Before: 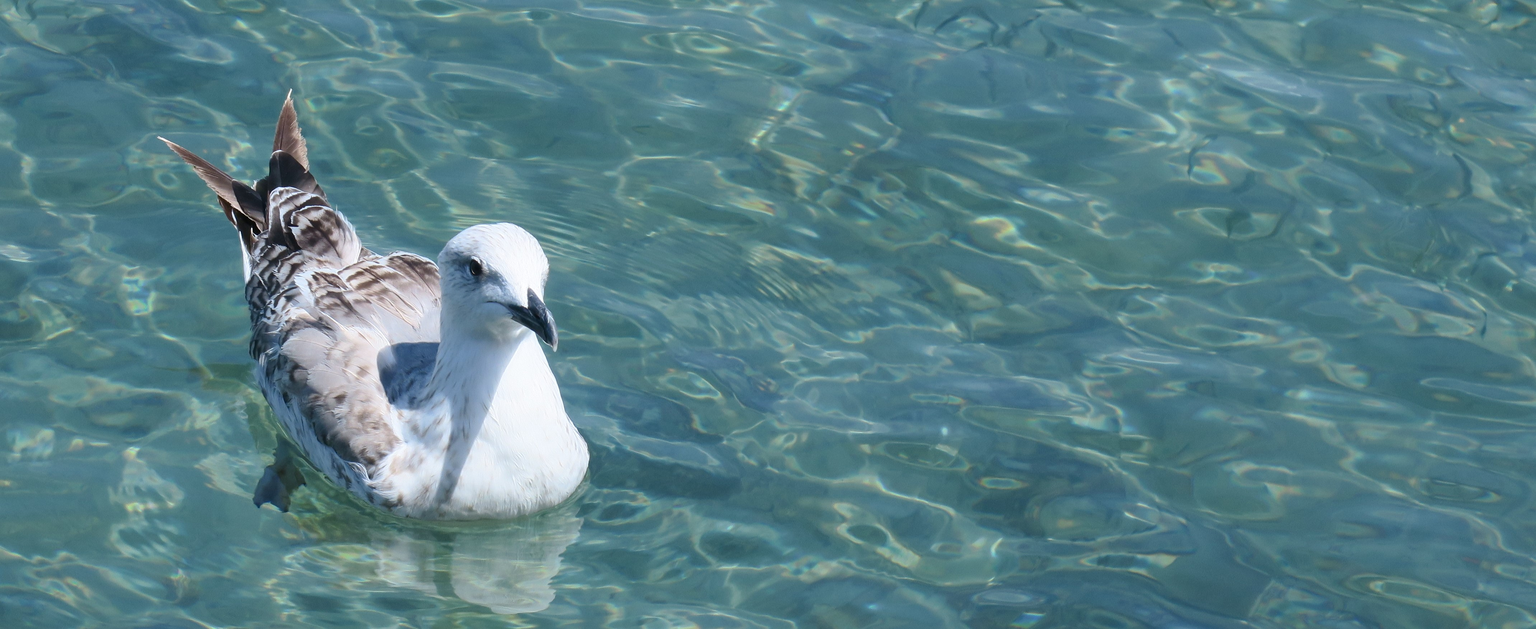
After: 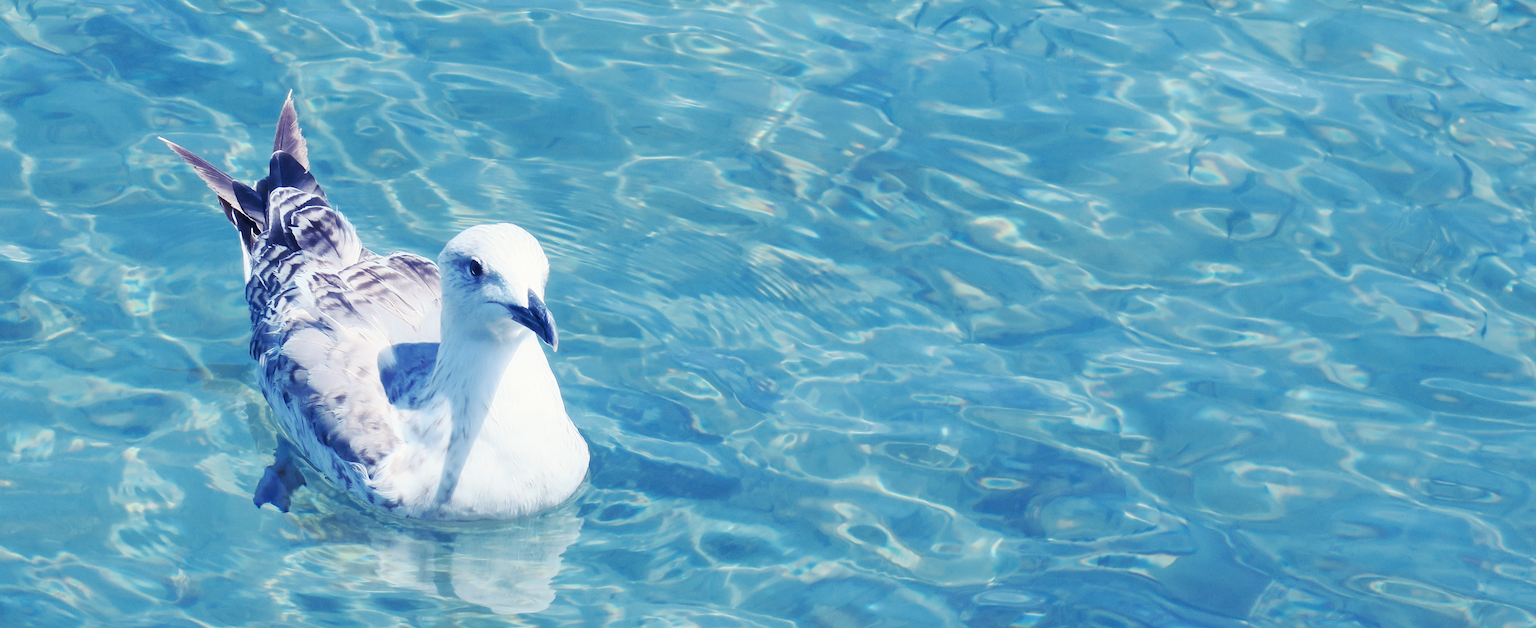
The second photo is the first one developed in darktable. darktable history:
tone curve: curves: ch0 [(0, 0) (0.003, 0.003) (0.011, 0.014) (0.025, 0.033) (0.044, 0.06) (0.069, 0.096) (0.1, 0.132) (0.136, 0.174) (0.177, 0.226) (0.224, 0.282) (0.277, 0.352) (0.335, 0.435) (0.399, 0.524) (0.468, 0.615) (0.543, 0.695) (0.623, 0.771) (0.709, 0.835) (0.801, 0.894) (0.898, 0.944) (1, 1)], preserve colors none
color look up table: target L [91.5, 94.31, 90.19, 82.44, 76.74, 78.85, 72.84, 60.49, 52.23, 49.1, 43.62, 18.52, 10.92, 200.51, 89.51, 86.54, 81.43, 65.94, 66.07, 60.3, 60.04, 43.84, 49.84, 42.65, 39.69, 38.57, 30.07, 23.89, 23.82, 95.63, 78.12, 76.52, 53.37, 58.82, 50.17, 56.22, 52.26, 44.71, 38.25, 38.41, 32.64, 33.25, 21.96, 14.04, 2.734, 80.09, 69.57, 47.74, 21.63], target a [-10.01, -14.11, -36.22, -81.17, -94.21, -50.77, -50.45, -12.77, -25.91, -44.67, -25.97, -5.737, -7.245, 0, 3.357, 16.31, -11.06, 39.46, 7.726, 39.26, 14.01, 69.44, 30.14, 63.24, 13.89, 33.48, 5.317, 31.92, 40.18, 6.453, 36.98, 3.292, 63.59, 42.13, 79.52, 0.386, -12.83, -0.572, 23.6, 14.66, 56.86, 54.3, 38.39, 36.04, 10.11, -66.22, -27.83, -11.58, 11.46], target b [40.36, 7.548, 98.68, 12.09, 79.18, 82.97, 10.93, 9.735, 21.19, 29.02, -8.13, -19.65, 13.51, 0, 31.37, 2.072, 87.52, 3.305, 41.46, 34.36, 17.8, 12.56, -12.93, -5.662, 42.75, 2.613, -9.324, -10.07, 33.68, 0.913, -29.88, -20.48, -26.96, -57.6, -65.98, -41.69, -65.78, -15.59, -88.65, -37.68, -61.75, -29.61, -77.23, -37.74, -22, -14.41, -43.82, -24.34, -42.09], num patches 49
